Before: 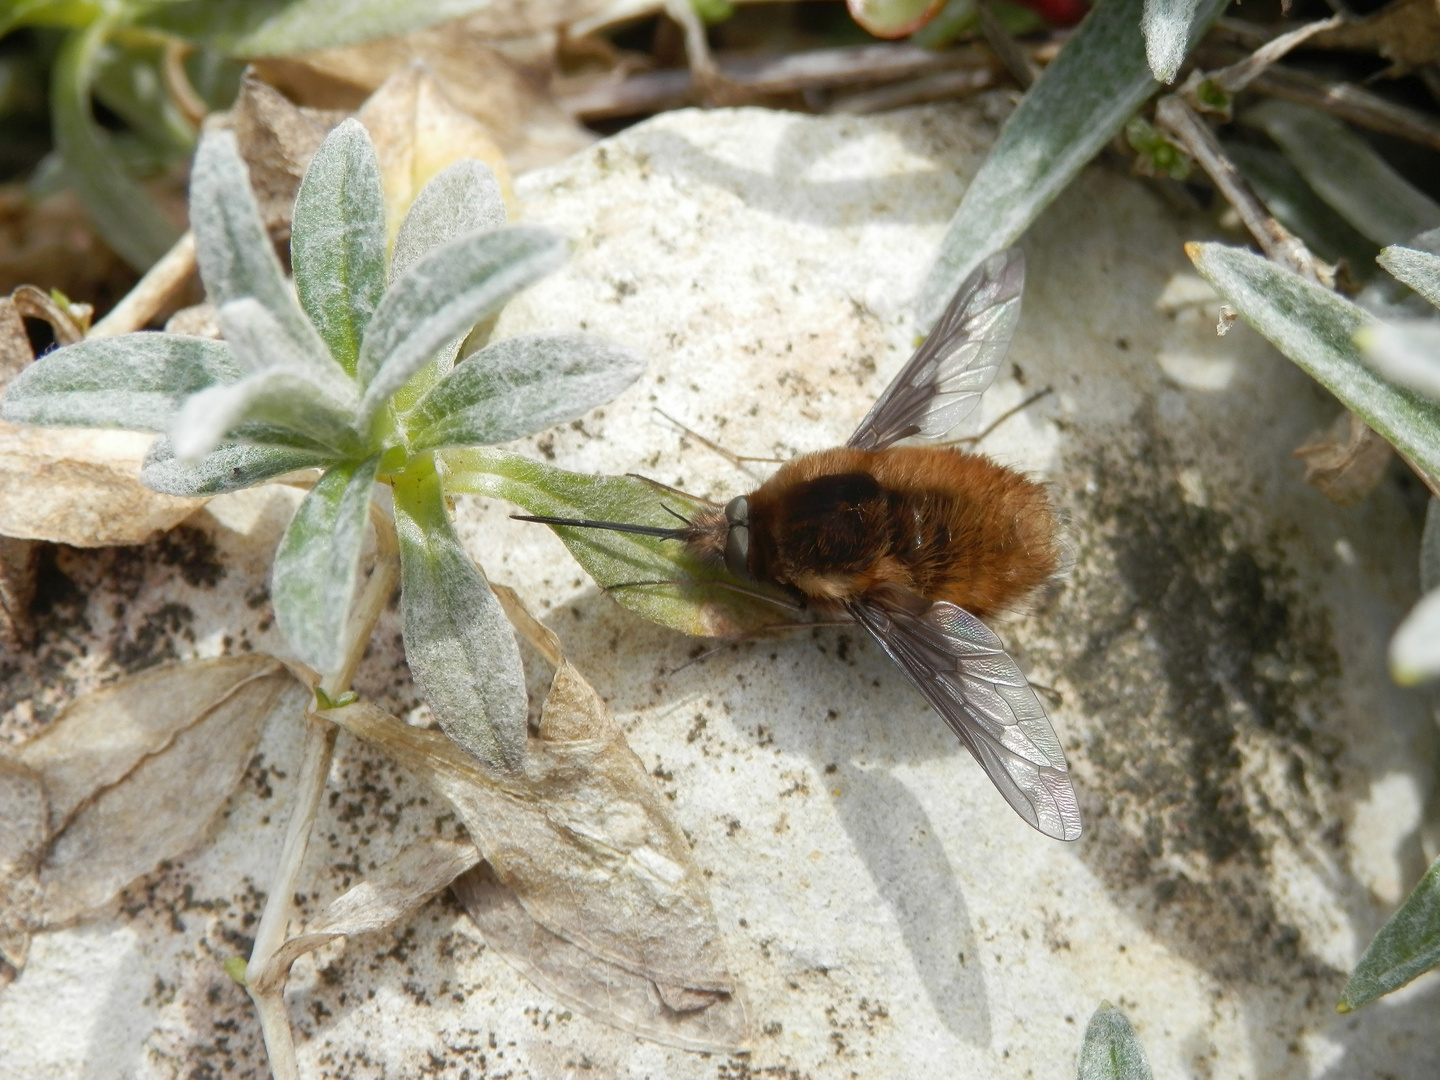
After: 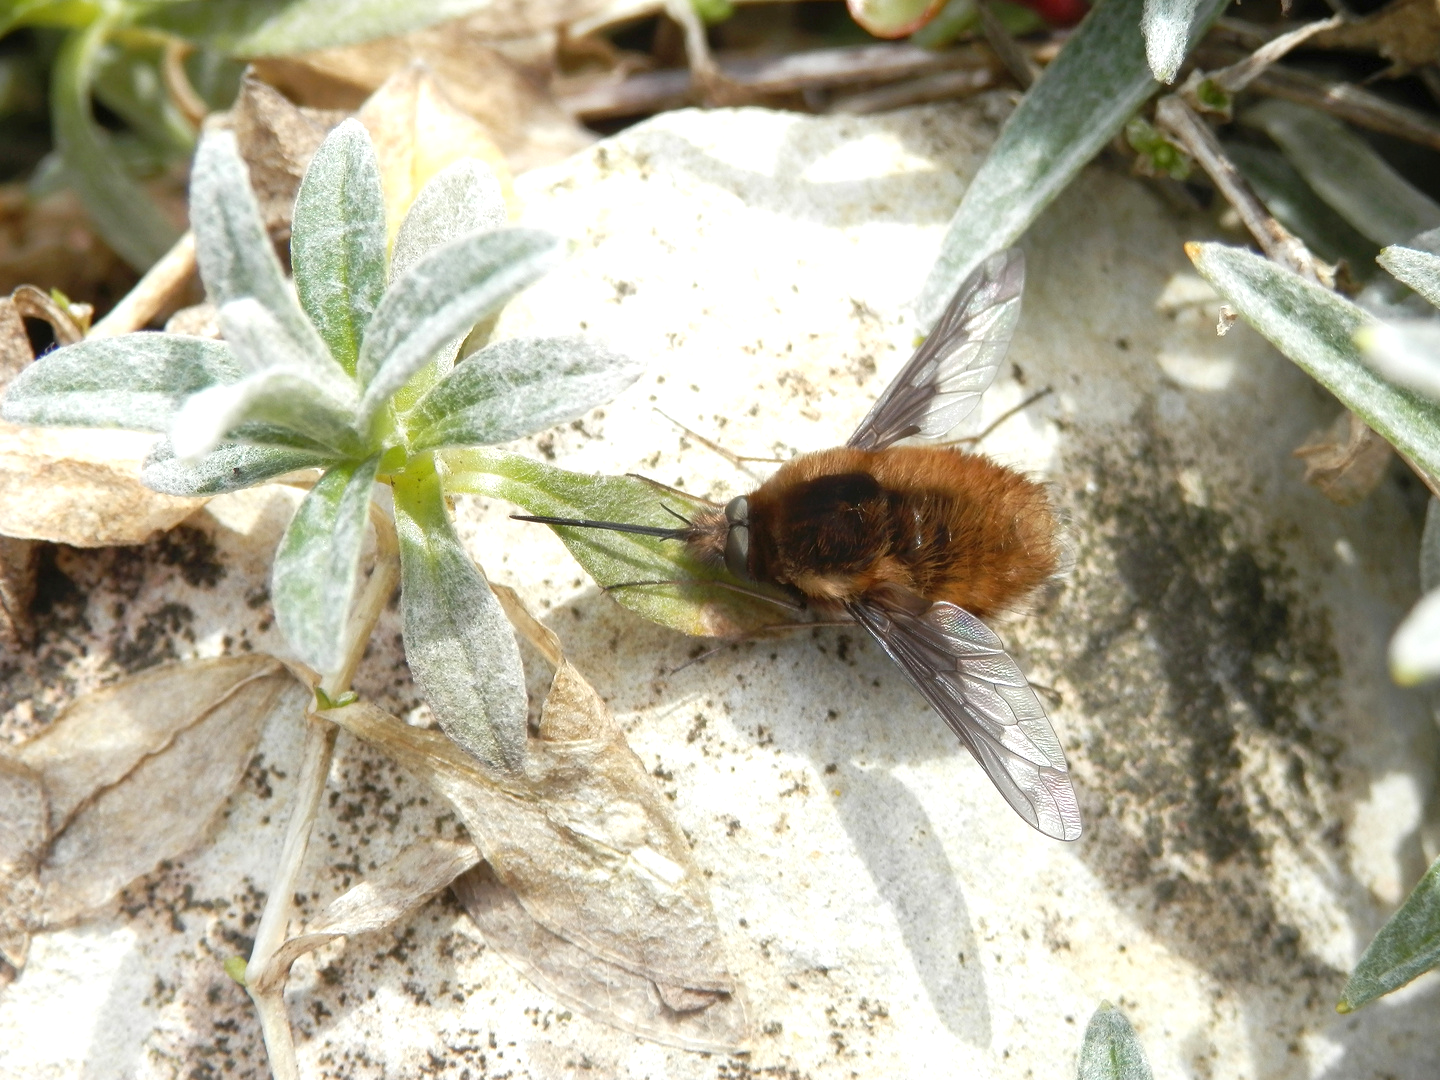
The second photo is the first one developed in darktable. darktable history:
exposure: black level correction 0, exposure 0.5 EV, compensate highlight preservation false
